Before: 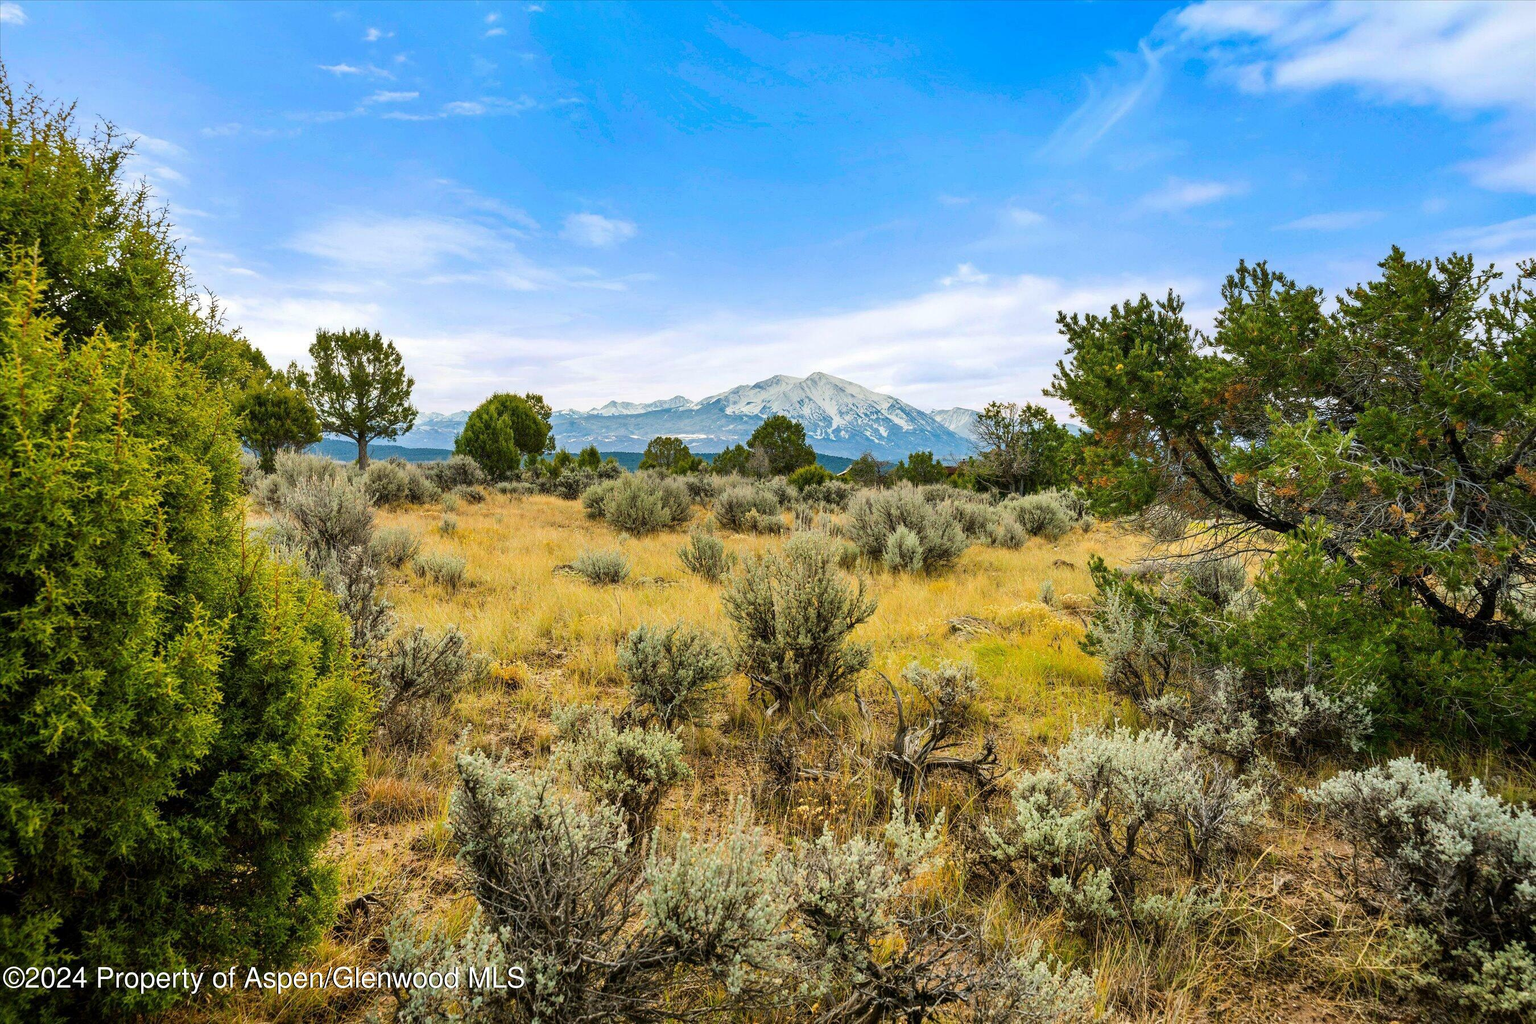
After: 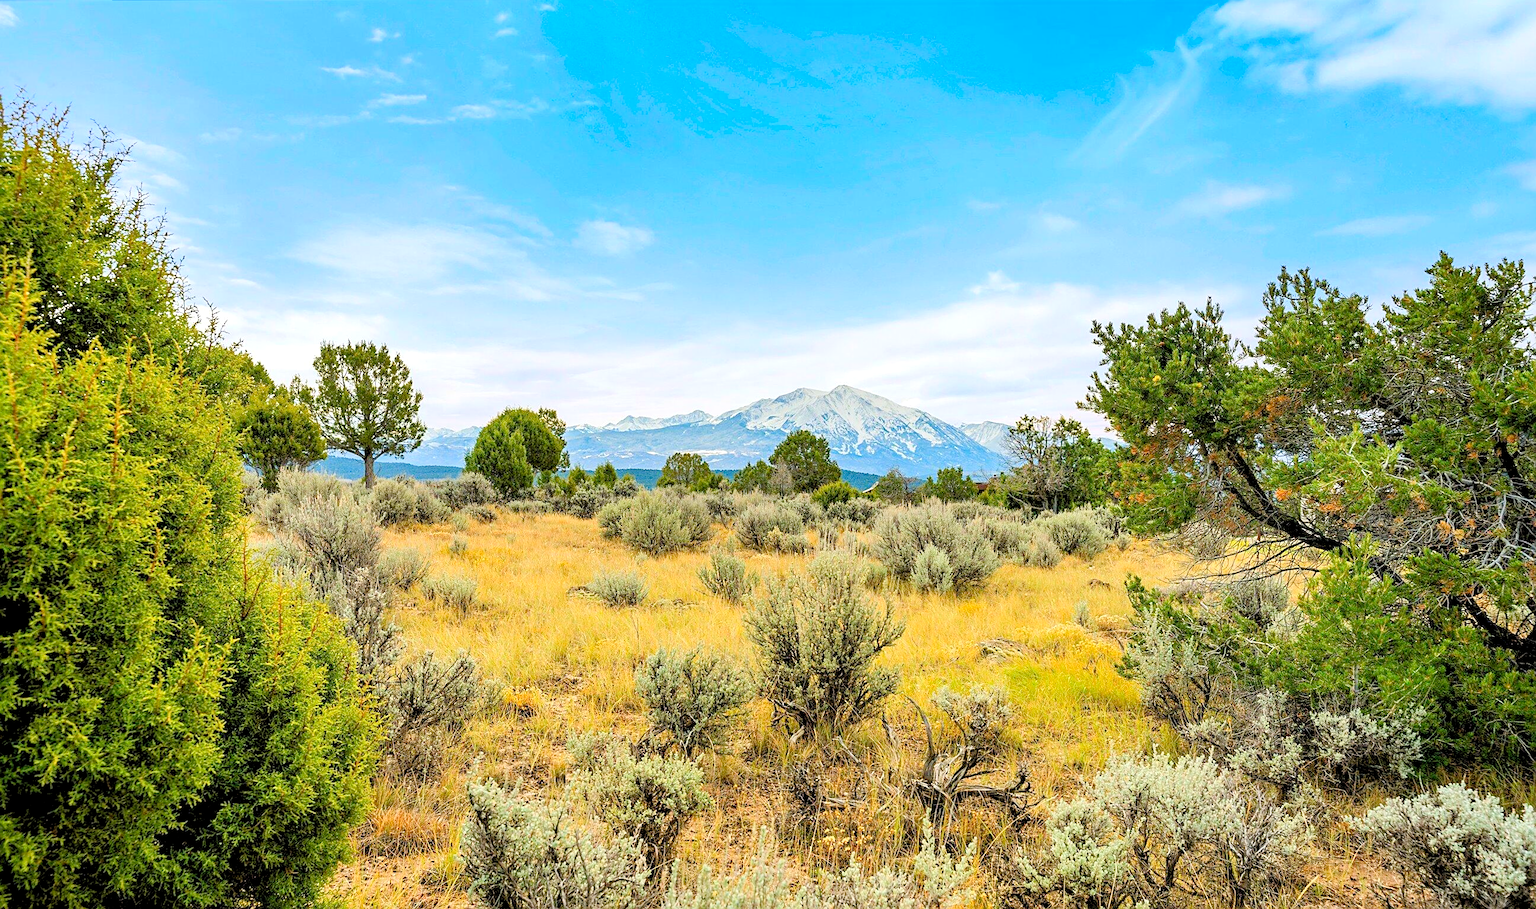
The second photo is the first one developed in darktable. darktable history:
crop and rotate: angle 0.2°, left 0.275%, right 3.127%, bottom 14.18%
sharpen: on, module defaults
levels: levels [0.072, 0.414, 0.976]
